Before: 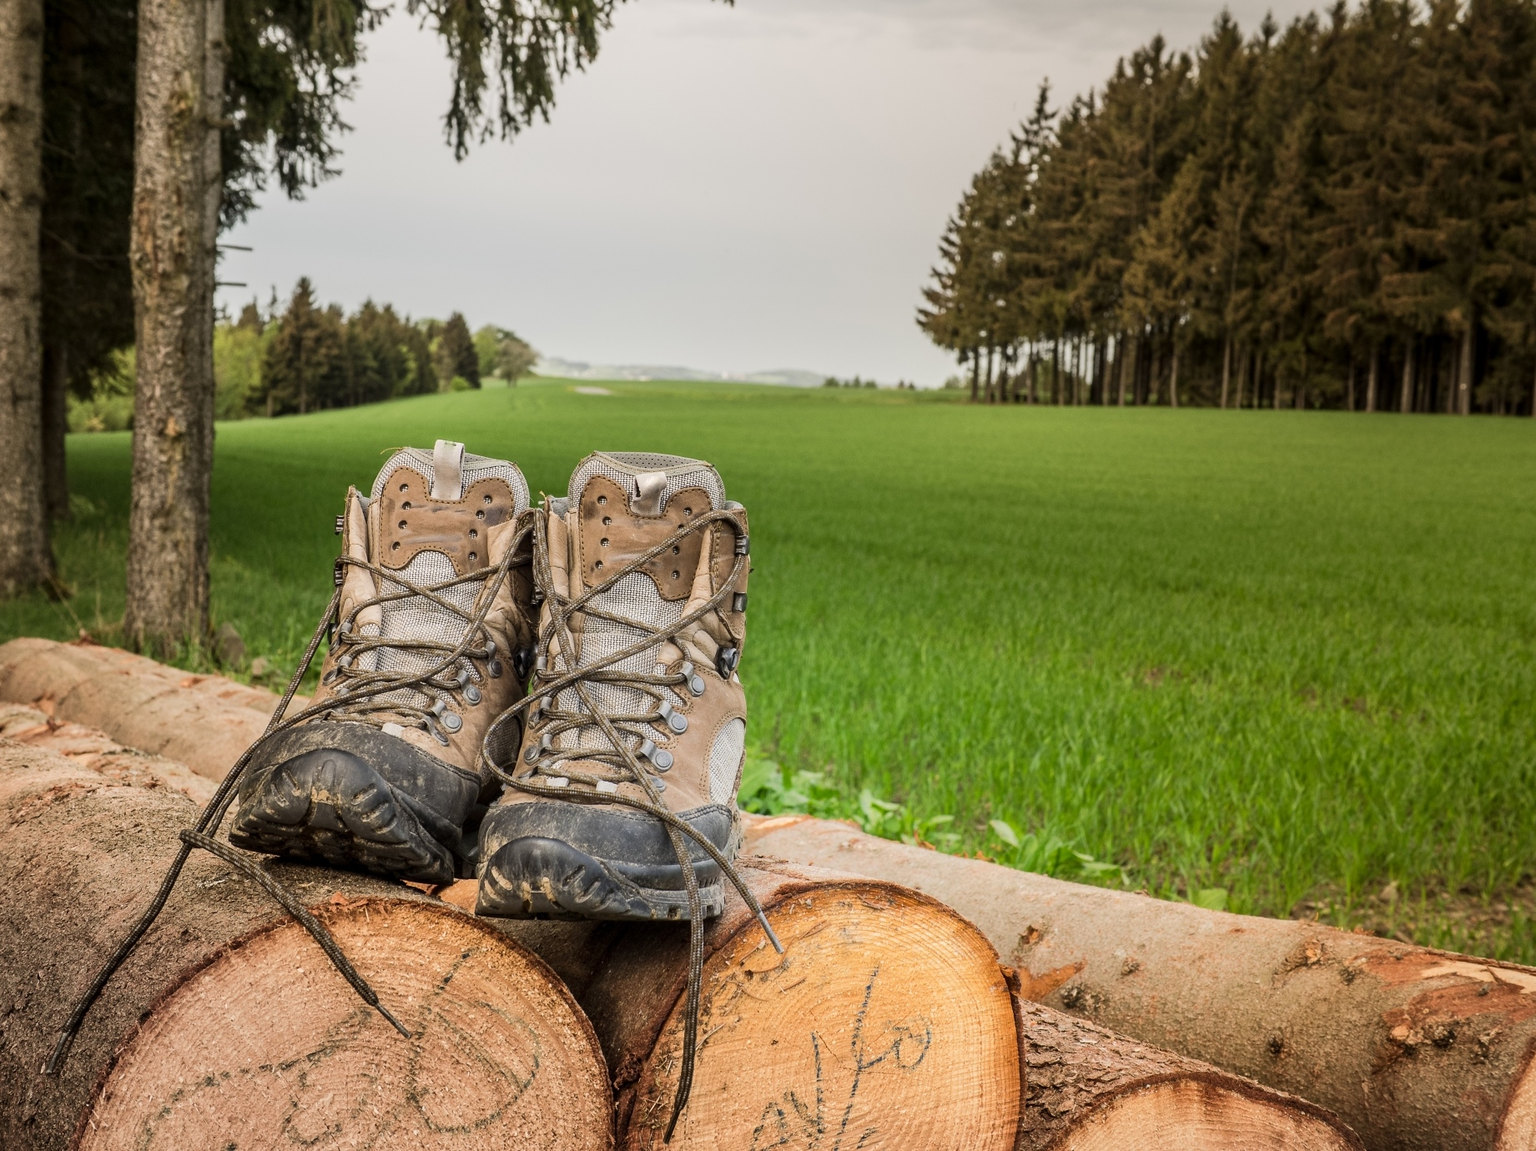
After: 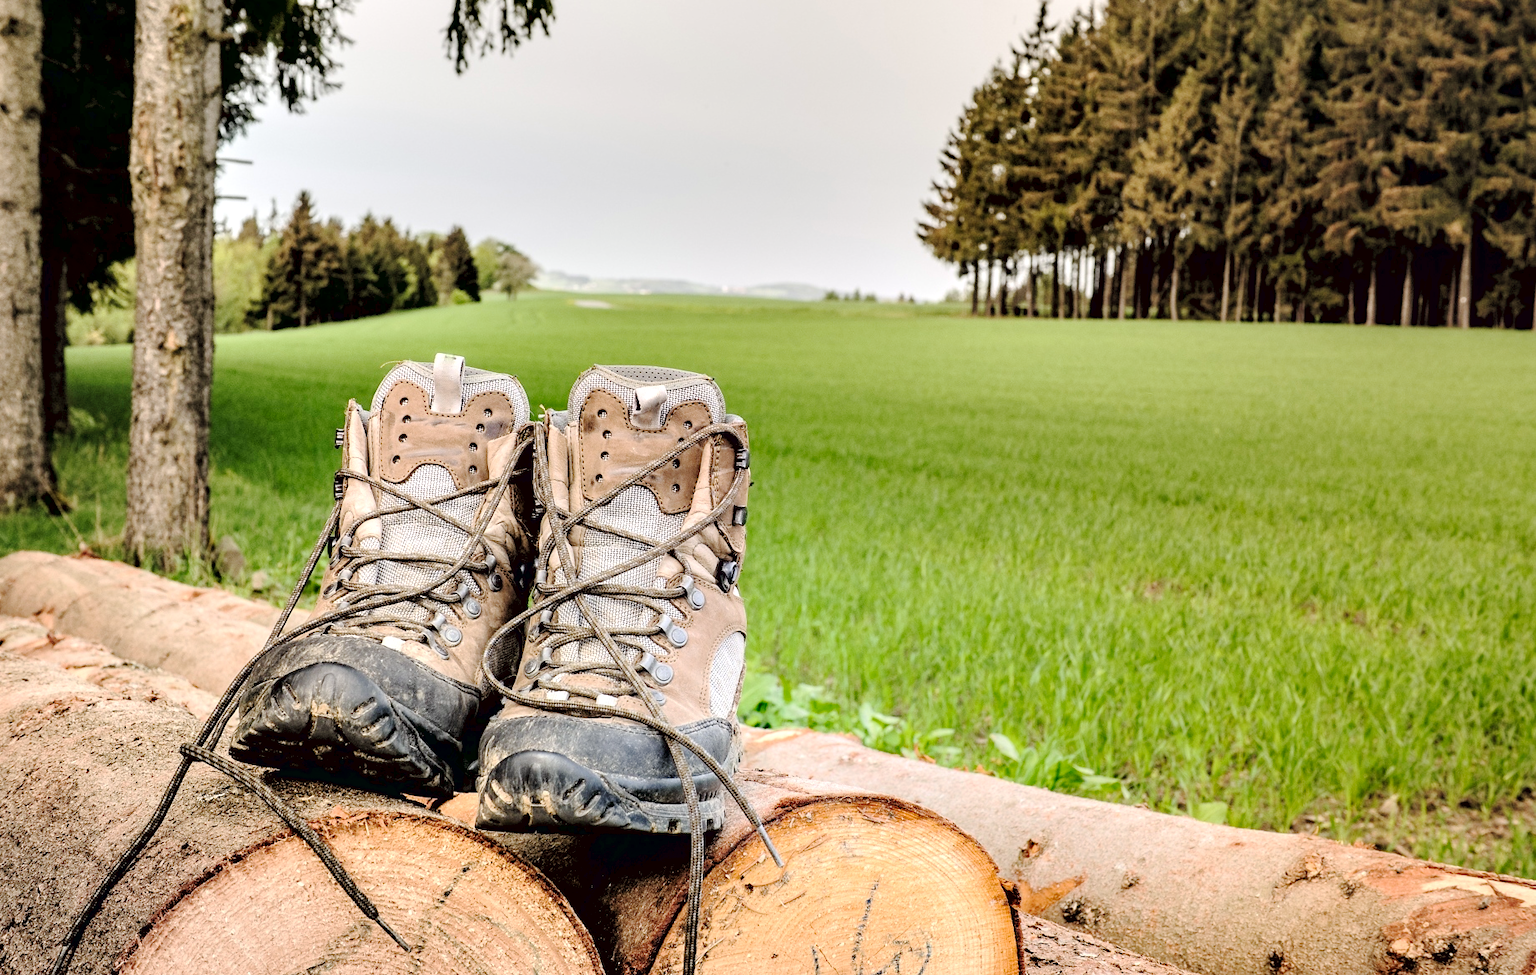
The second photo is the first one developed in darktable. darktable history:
crop: top 7.563%, bottom 7.687%
shadows and highlights: shadows 24.85, highlights -24.58
contrast brightness saturation: brightness 0.276
contrast equalizer: octaves 7, y [[0.6 ×6], [0.55 ×6], [0 ×6], [0 ×6], [0 ×6]]
tone curve: curves: ch0 [(0, 0) (0.003, 0.019) (0.011, 0.02) (0.025, 0.019) (0.044, 0.027) (0.069, 0.038) (0.1, 0.056) (0.136, 0.089) (0.177, 0.137) (0.224, 0.187) (0.277, 0.259) (0.335, 0.343) (0.399, 0.437) (0.468, 0.532) (0.543, 0.613) (0.623, 0.685) (0.709, 0.752) (0.801, 0.822) (0.898, 0.9) (1, 1)], preserve colors none
